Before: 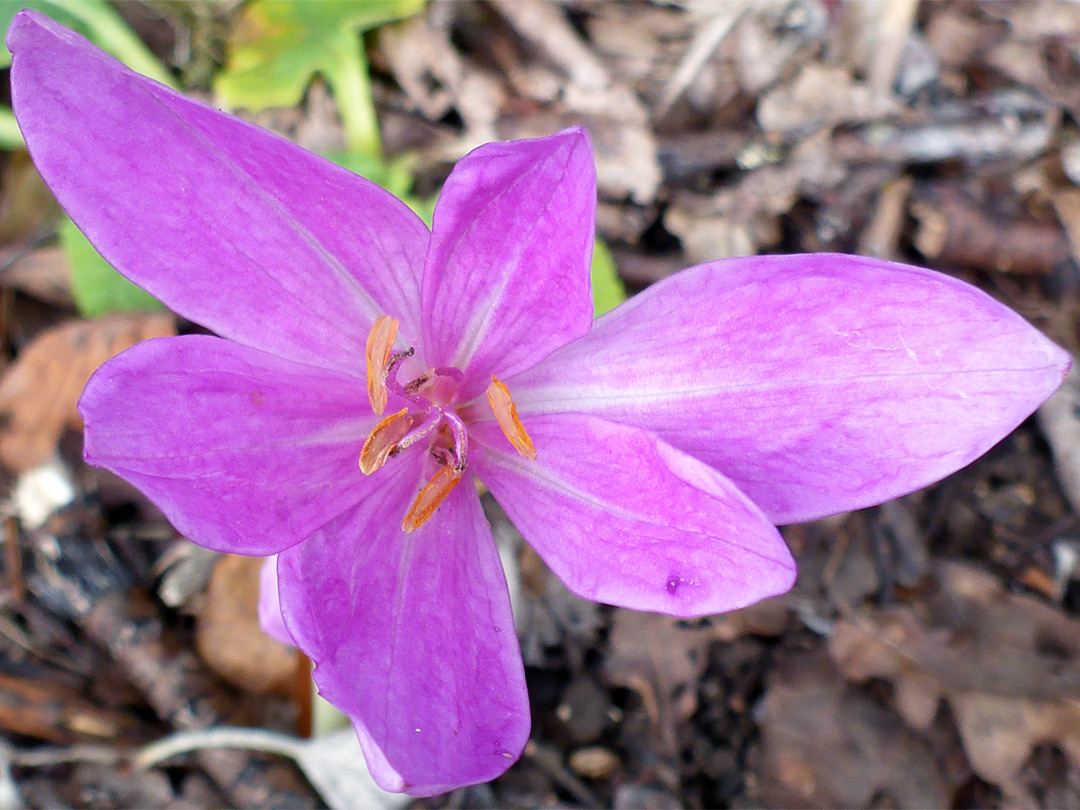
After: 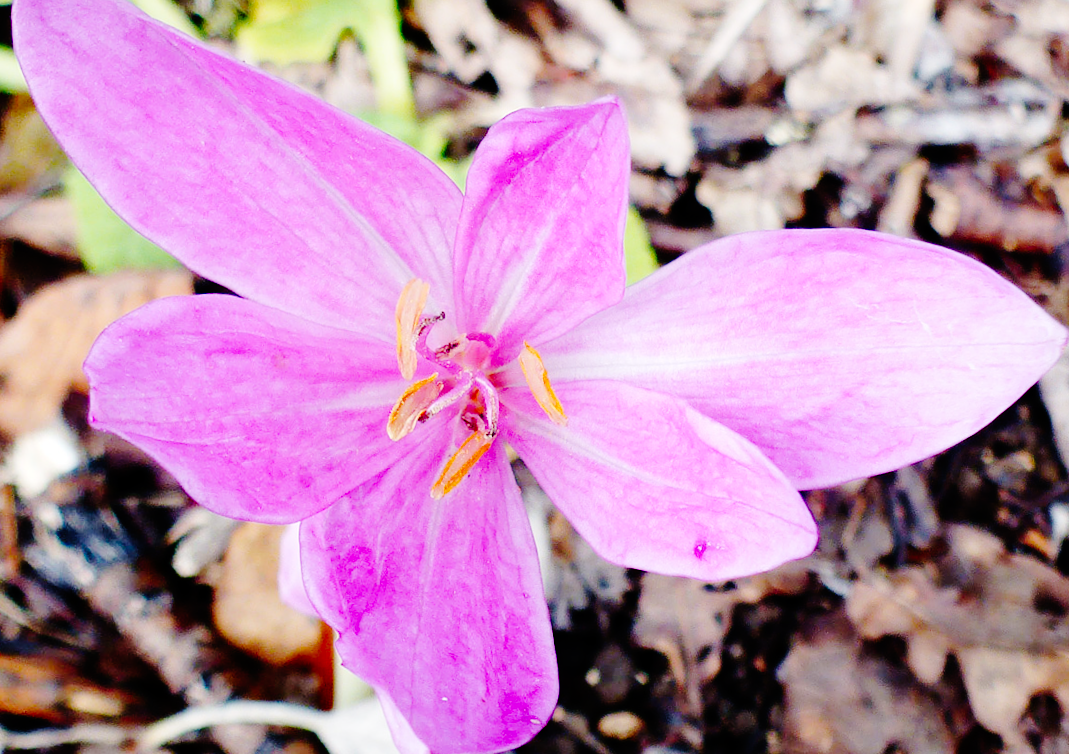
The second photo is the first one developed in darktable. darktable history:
base curve: curves: ch0 [(0, 0) (0.036, 0.01) (0.123, 0.254) (0.258, 0.504) (0.507, 0.748) (1, 1)], preserve colors none
rotate and perspective: rotation 0.679°, lens shift (horizontal) 0.136, crop left 0.009, crop right 0.991, crop top 0.078, crop bottom 0.95
